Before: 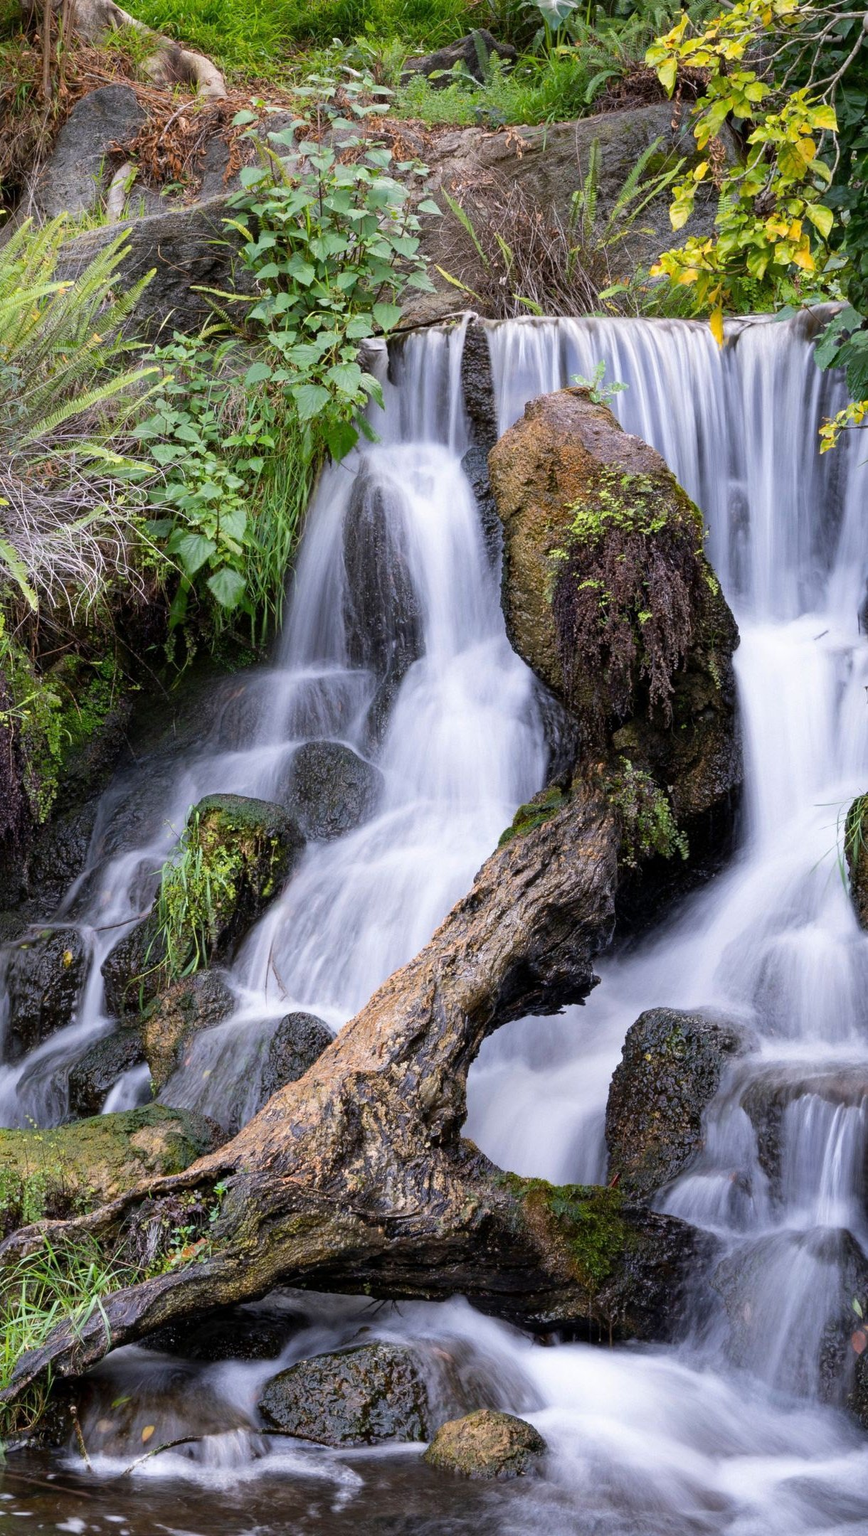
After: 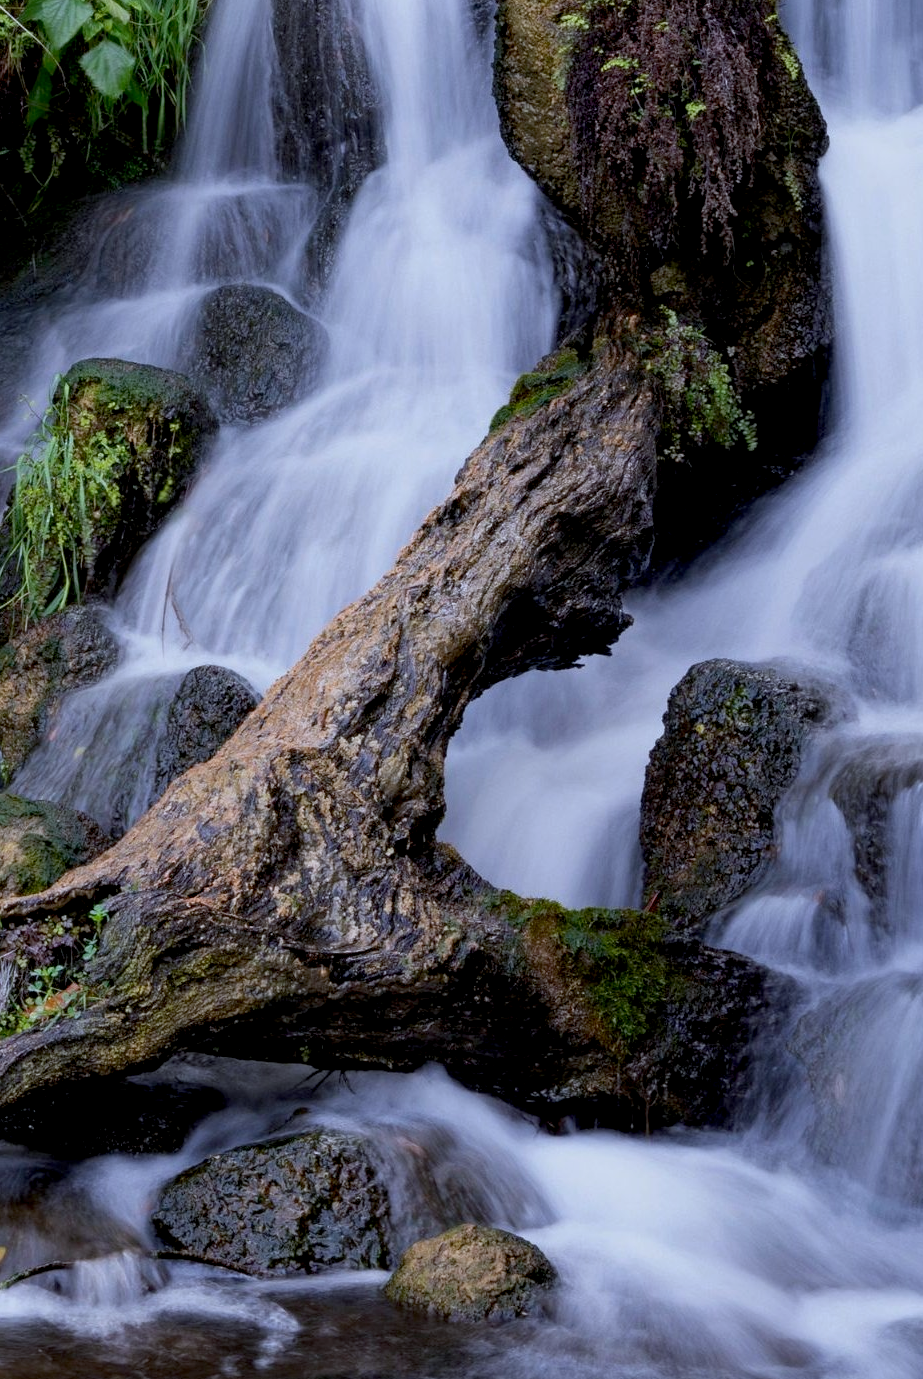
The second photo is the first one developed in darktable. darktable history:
color calibration: x 0.367, y 0.379, temperature 4395.86 K
crop and rotate: left 17.299%, top 35.115%, right 7.015%, bottom 1.024%
exposure: black level correction 0.011, exposure -0.478 EV, compensate highlight preservation false
